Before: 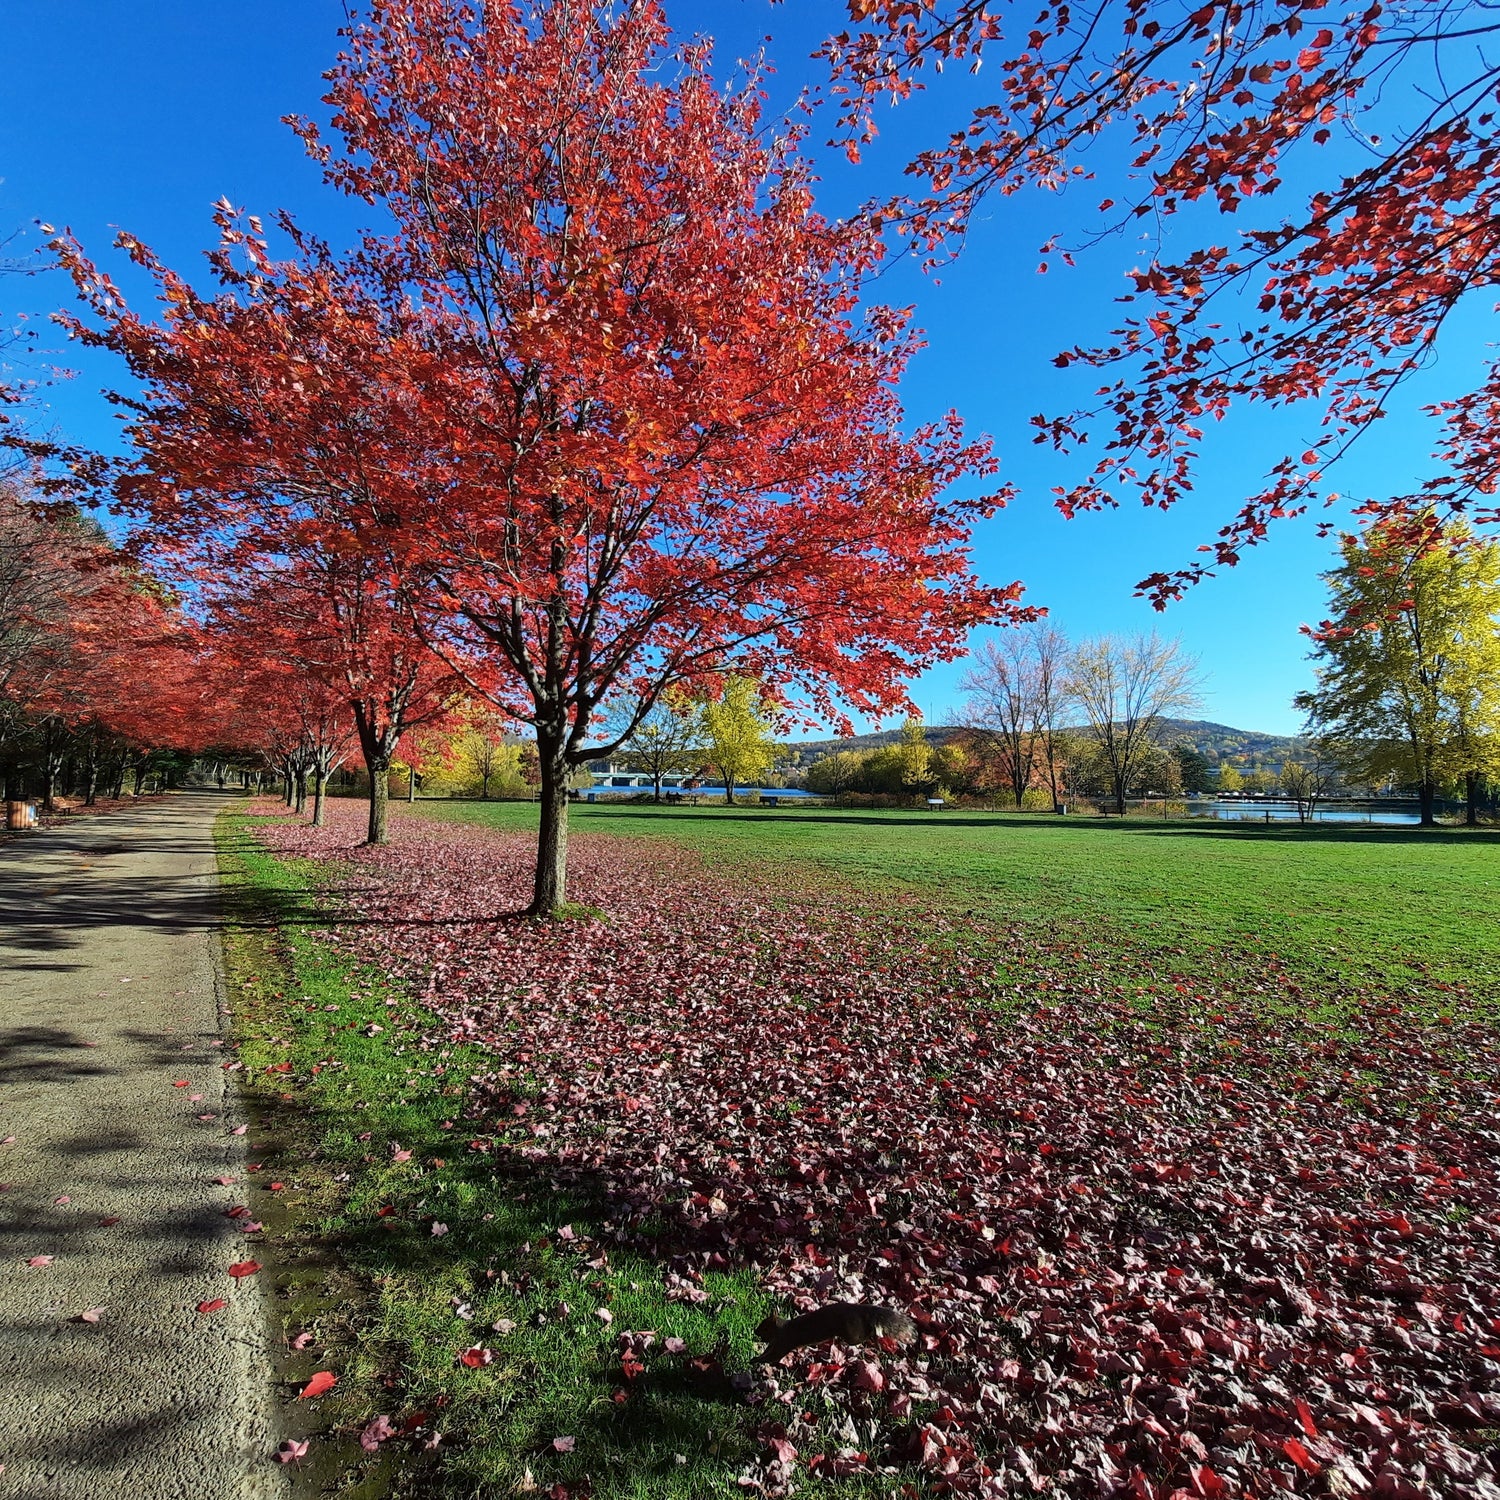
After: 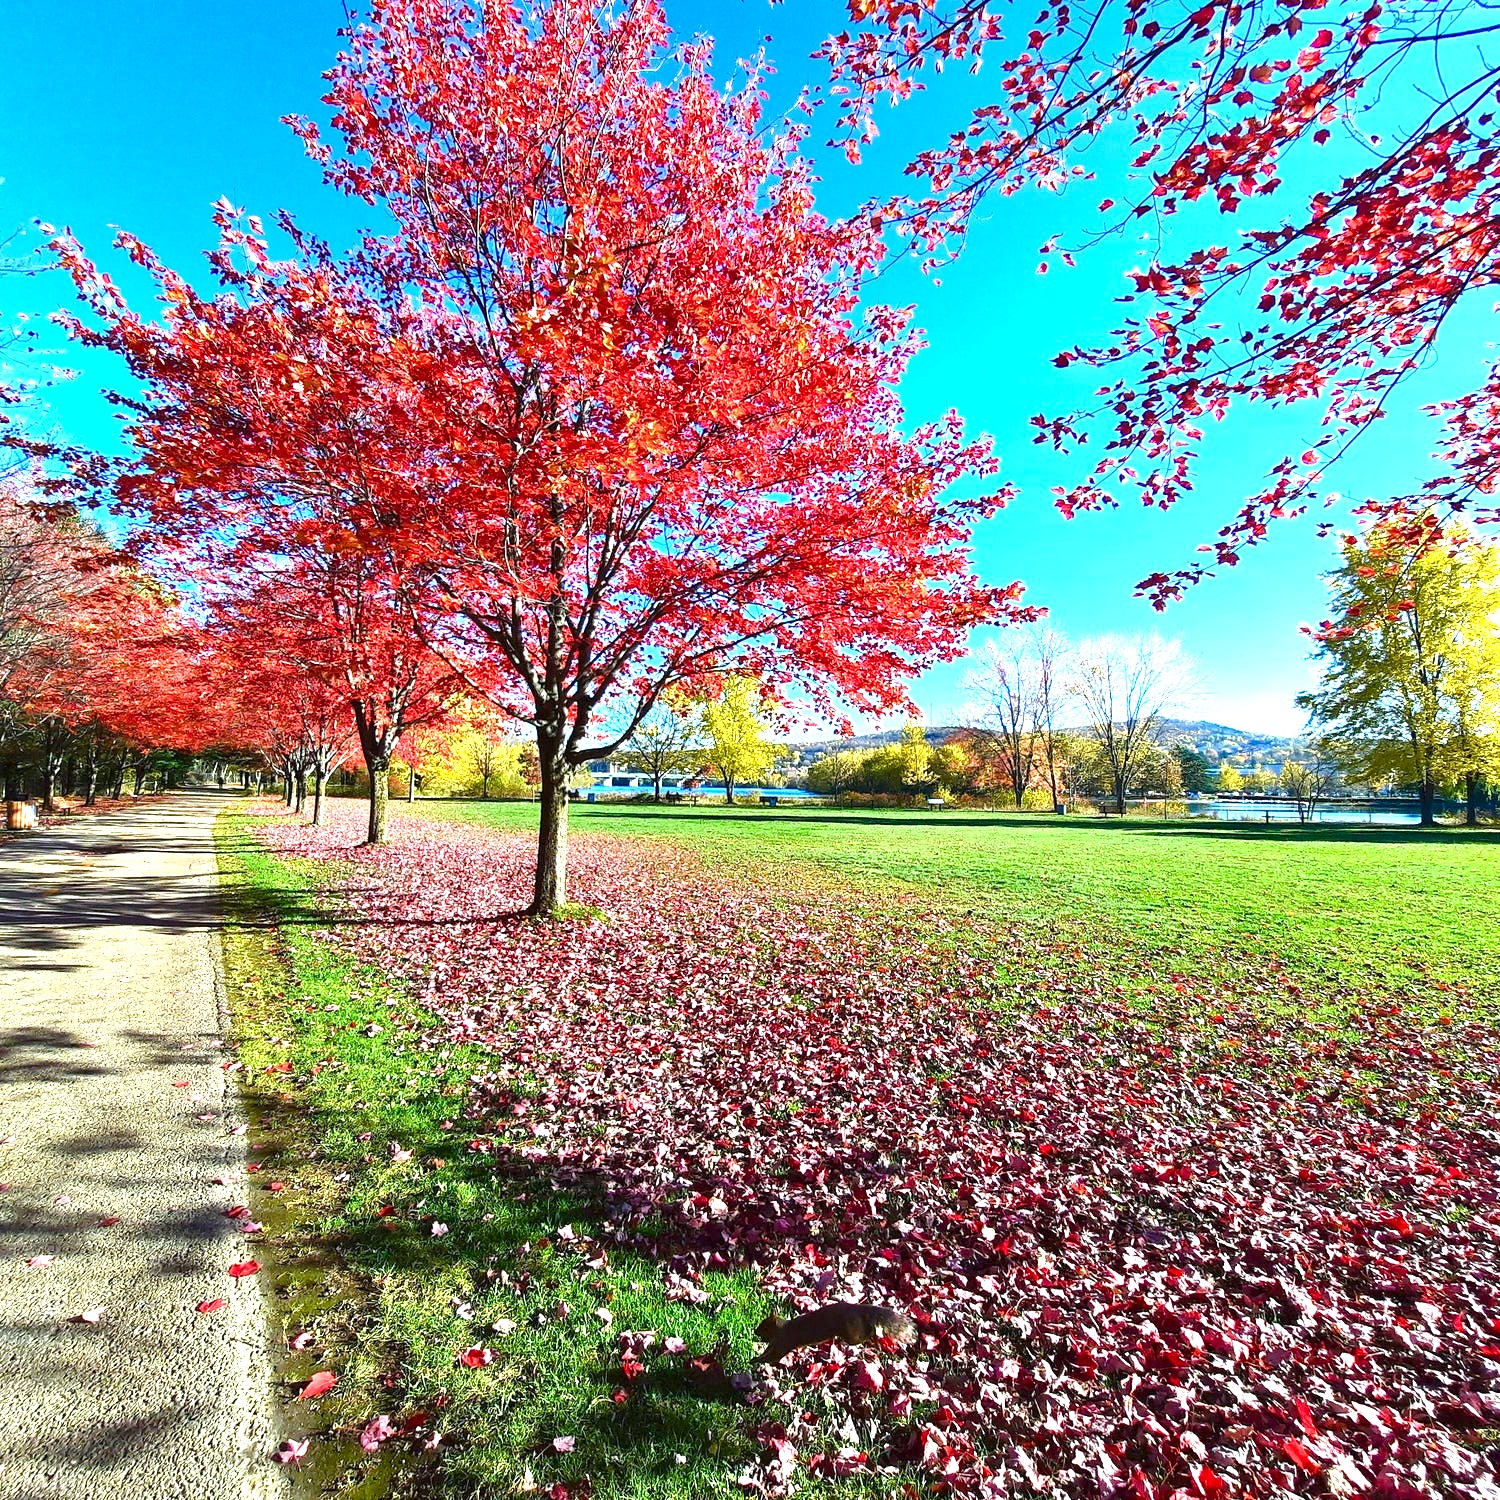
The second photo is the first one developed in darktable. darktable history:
exposure: black level correction 0, exposure 1.1 EV, compensate exposure bias true, compensate highlight preservation false
color balance rgb: linear chroma grading › shadows -2.2%, linear chroma grading › highlights -15%, linear chroma grading › global chroma -10%, linear chroma grading › mid-tones -10%, perceptual saturation grading › global saturation 45%, perceptual saturation grading › highlights -50%, perceptual saturation grading › shadows 30%, perceptual brilliance grading › global brilliance 18%, global vibrance 45%
white balance: red 0.976, blue 1.04
